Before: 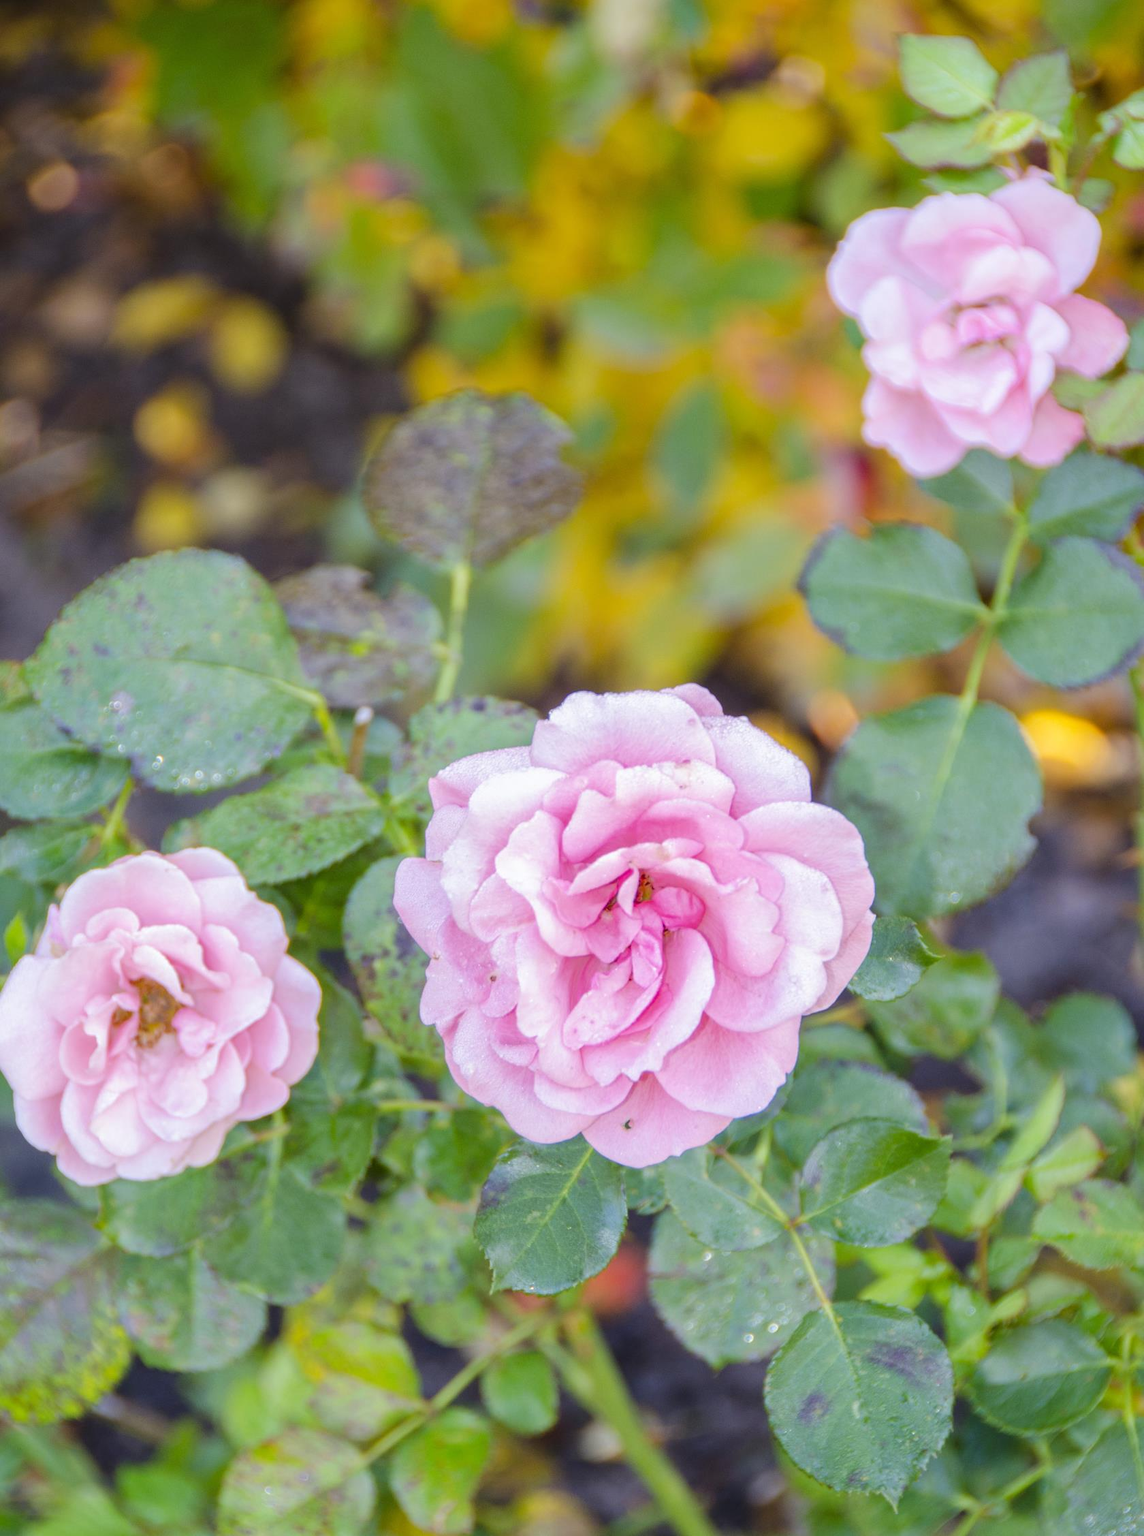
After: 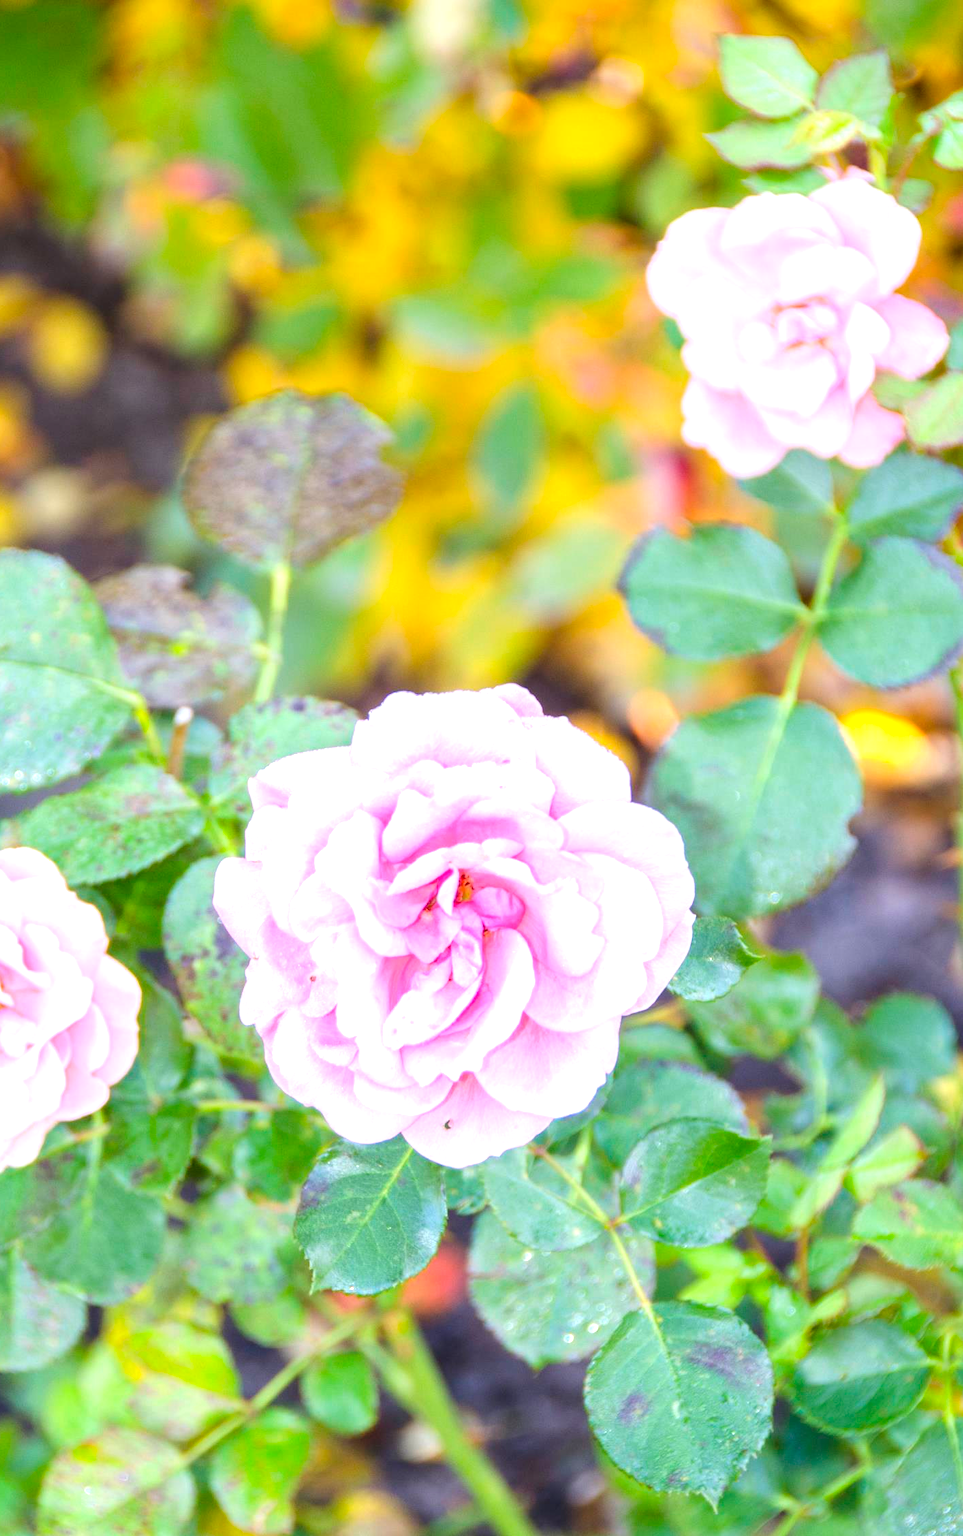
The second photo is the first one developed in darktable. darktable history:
exposure: black level correction 0, exposure 0.9 EV, compensate highlight preservation false
crop: left 15.833%
